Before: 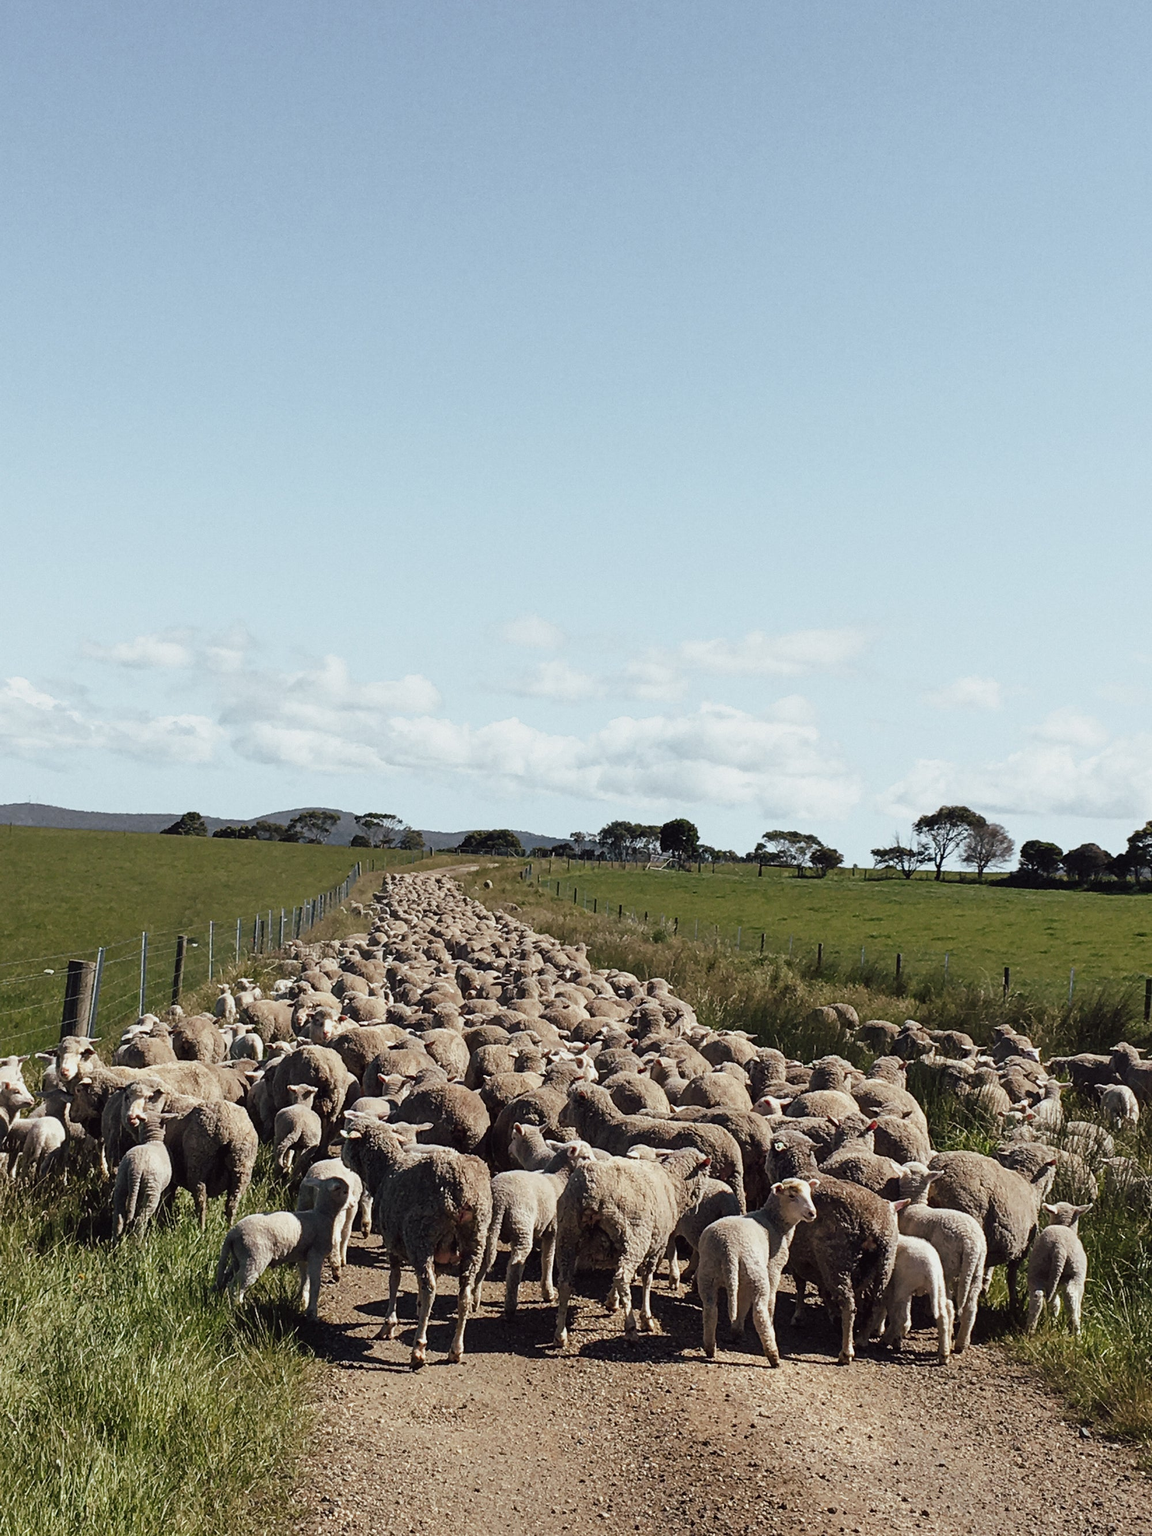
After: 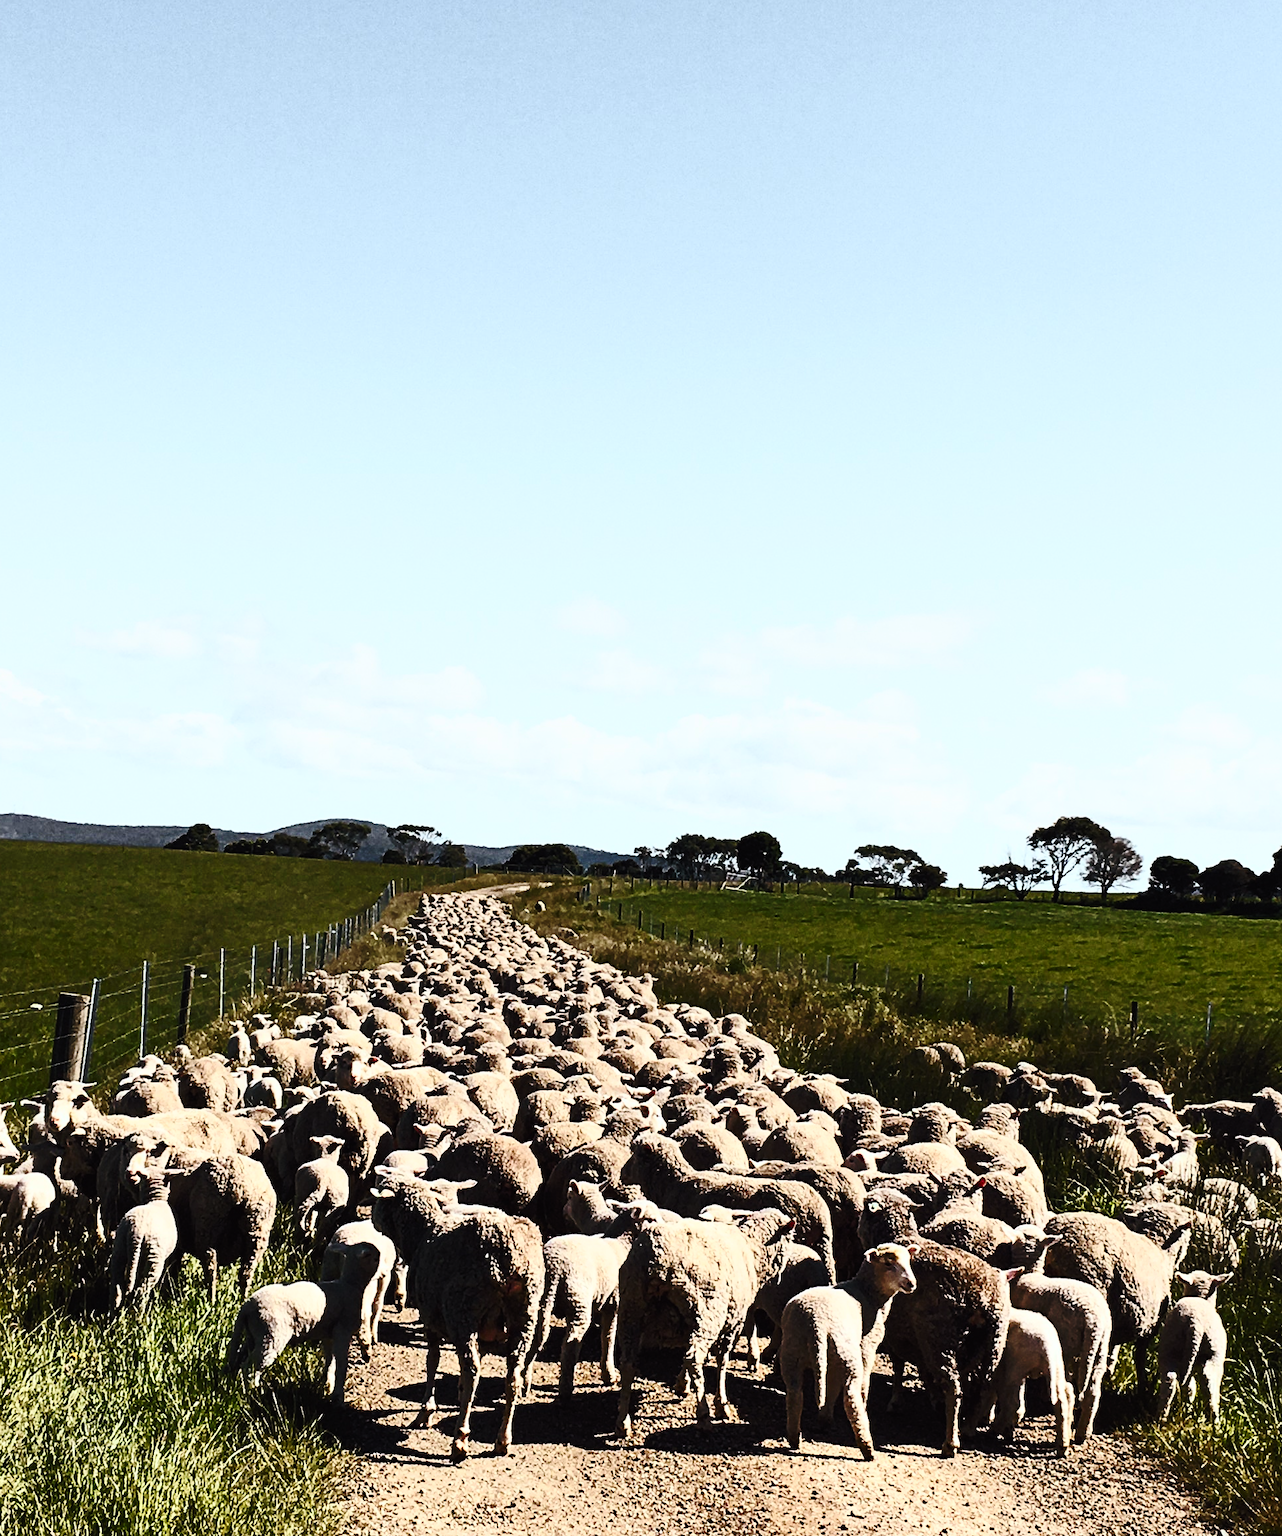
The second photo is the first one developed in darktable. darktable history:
graduated density: on, module defaults
base curve: curves: ch0 [(0, 0) (0.073, 0.04) (0.157, 0.139) (0.492, 0.492) (0.758, 0.758) (1, 1)], preserve colors none
rgb curve: curves: ch0 [(0, 0) (0.078, 0.051) (0.929, 0.956) (1, 1)], compensate middle gray true
crop: left 1.507%, top 6.147%, right 1.379%, bottom 6.637%
contrast brightness saturation: contrast 0.62, brightness 0.34, saturation 0.14
